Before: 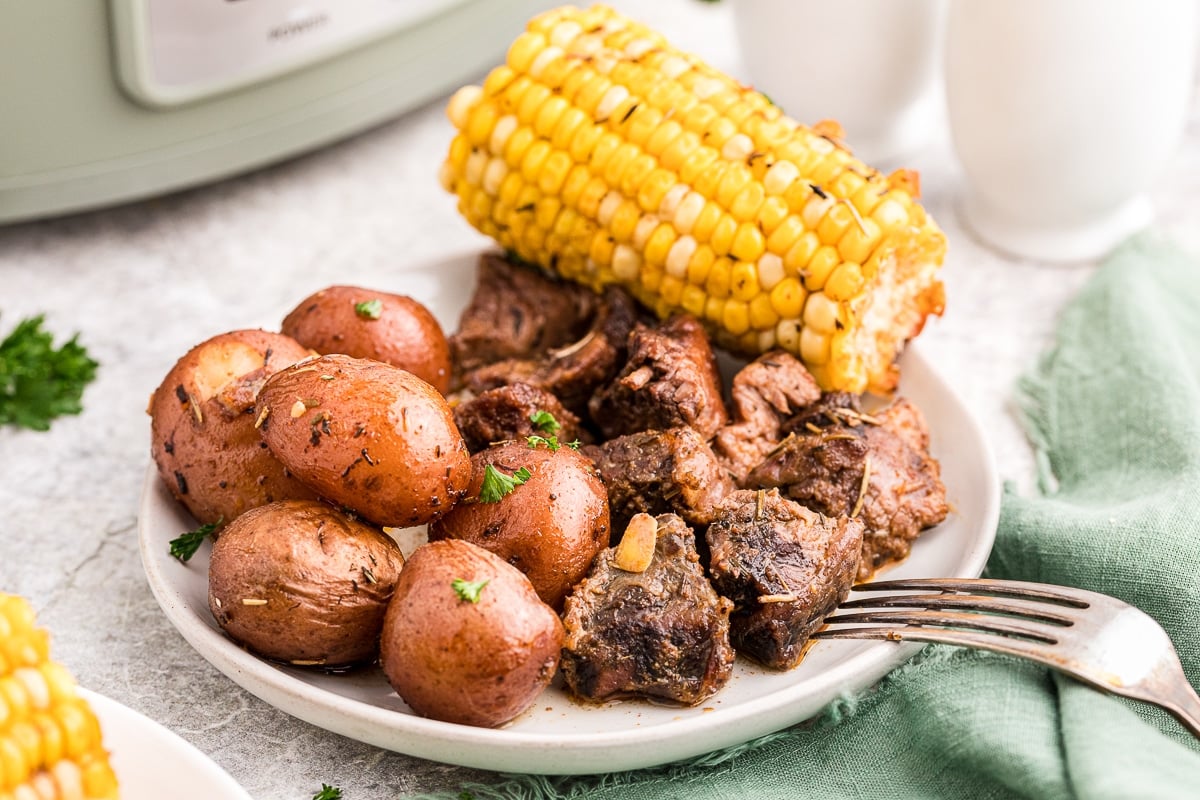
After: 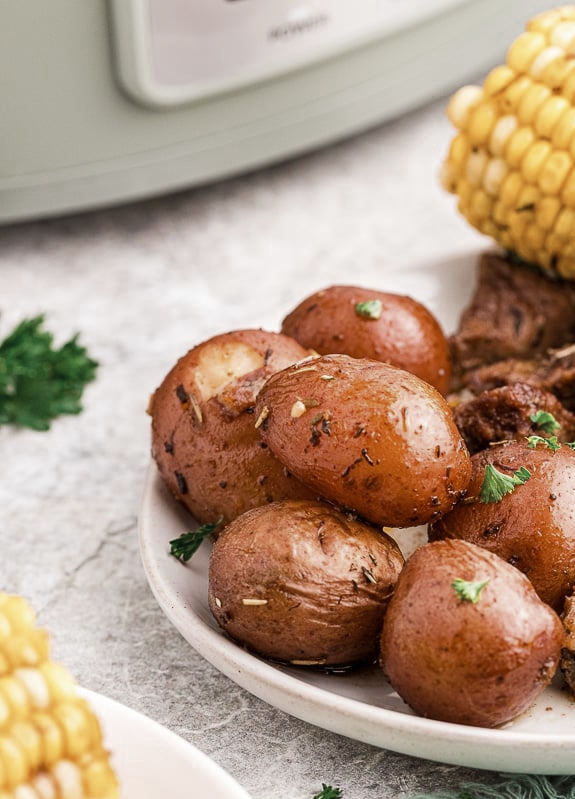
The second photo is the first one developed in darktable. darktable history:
crop and rotate: left 0.005%, top 0%, right 52%
contrast brightness saturation: saturation -0.057
color zones: curves: ch0 [(0, 0.5) (0.125, 0.4) (0.25, 0.5) (0.375, 0.4) (0.5, 0.4) (0.625, 0.35) (0.75, 0.35) (0.875, 0.5)]; ch1 [(0, 0.35) (0.125, 0.45) (0.25, 0.35) (0.375, 0.35) (0.5, 0.35) (0.625, 0.35) (0.75, 0.45) (0.875, 0.35)]; ch2 [(0, 0.6) (0.125, 0.5) (0.25, 0.5) (0.375, 0.6) (0.5, 0.6) (0.625, 0.5) (0.75, 0.5) (0.875, 0.5)]
